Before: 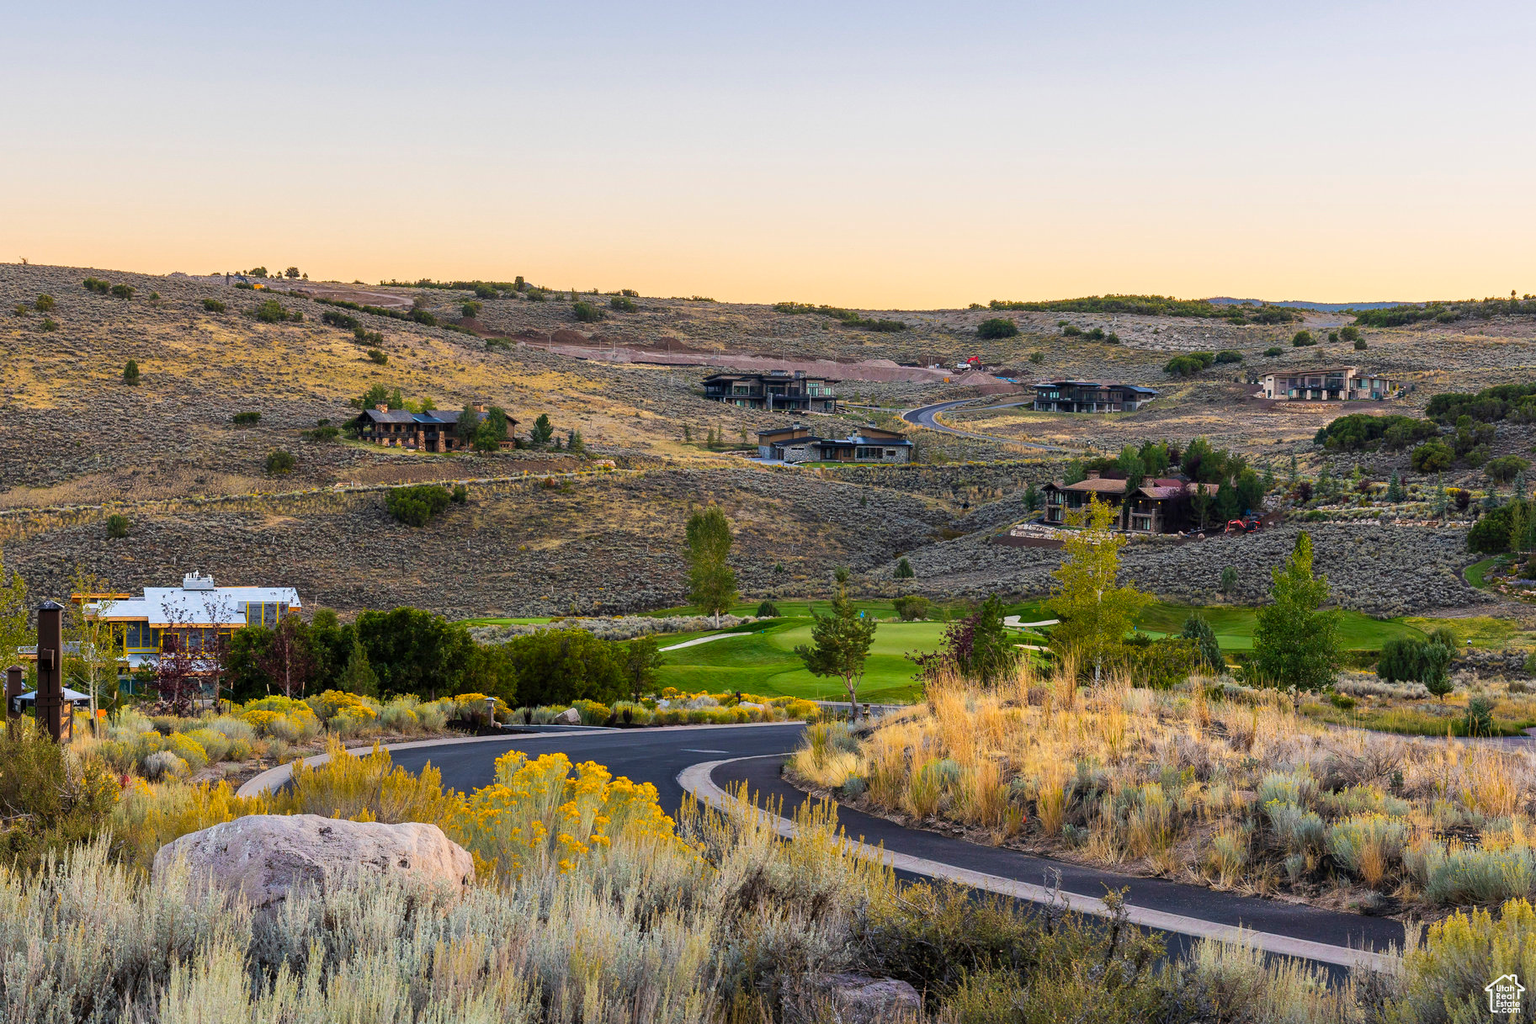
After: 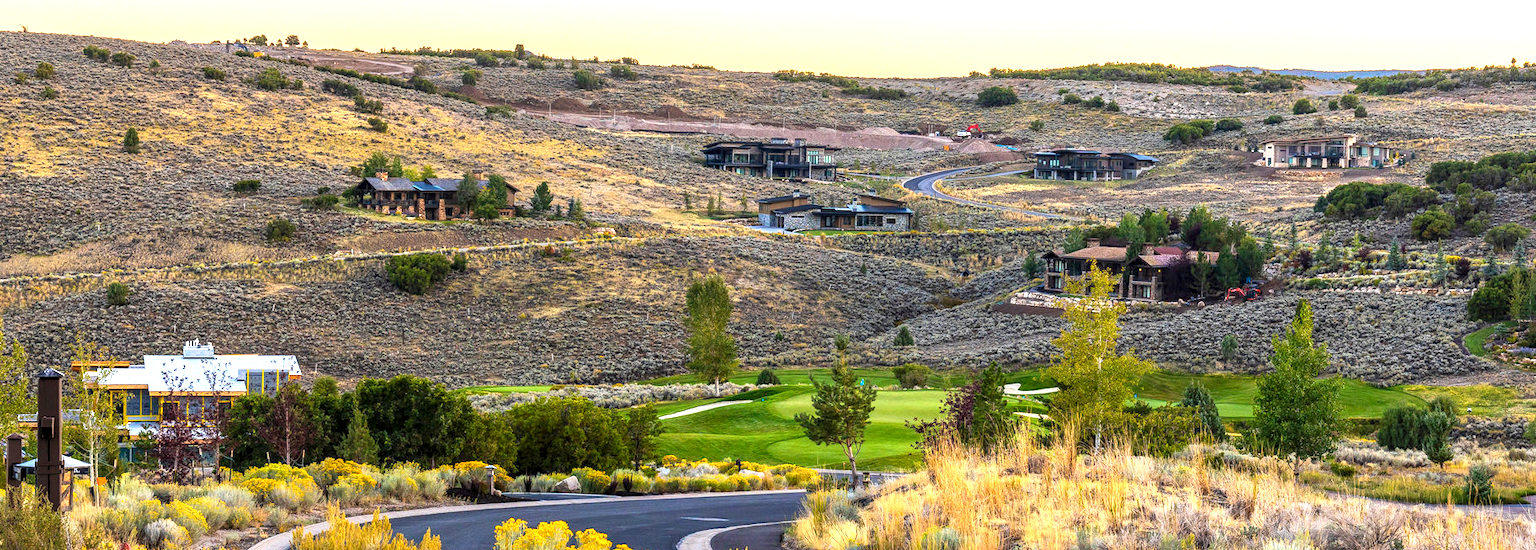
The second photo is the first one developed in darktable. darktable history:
crop and rotate: top 22.76%, bottom 23.455%
local contrast: on, module defaults
color zones: curves: ch0 [(0.068, 0.464) (0.25, 0.5) (0.48, 0.508) (0.75, 0.536) (0.886, 0.476) (0.967, 0.456)]; ch1 [(0.066, 0.456) (0.25, 0.5) (0.616, 0.508) (0.746, 0.56) (0.934, 0.444)]
exposure: exposure 0.815 EV, compensate exposure bias true, compensate highlight preservation false
